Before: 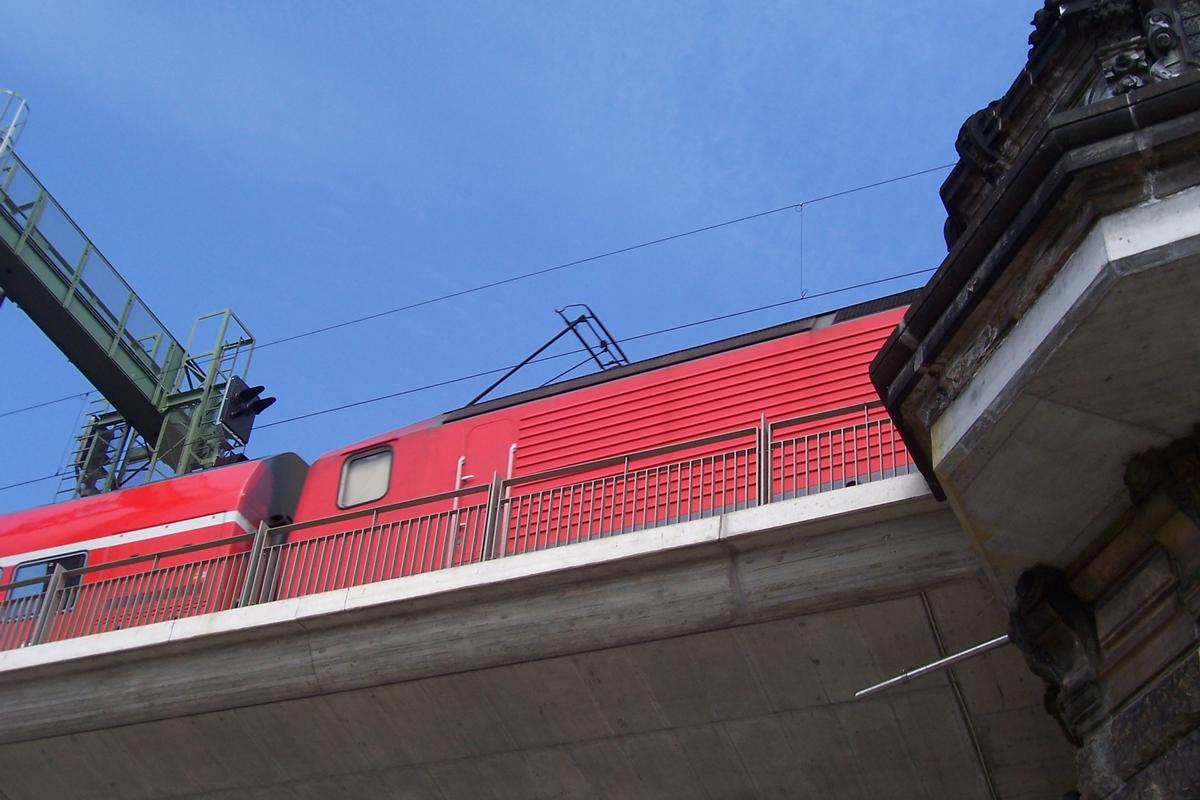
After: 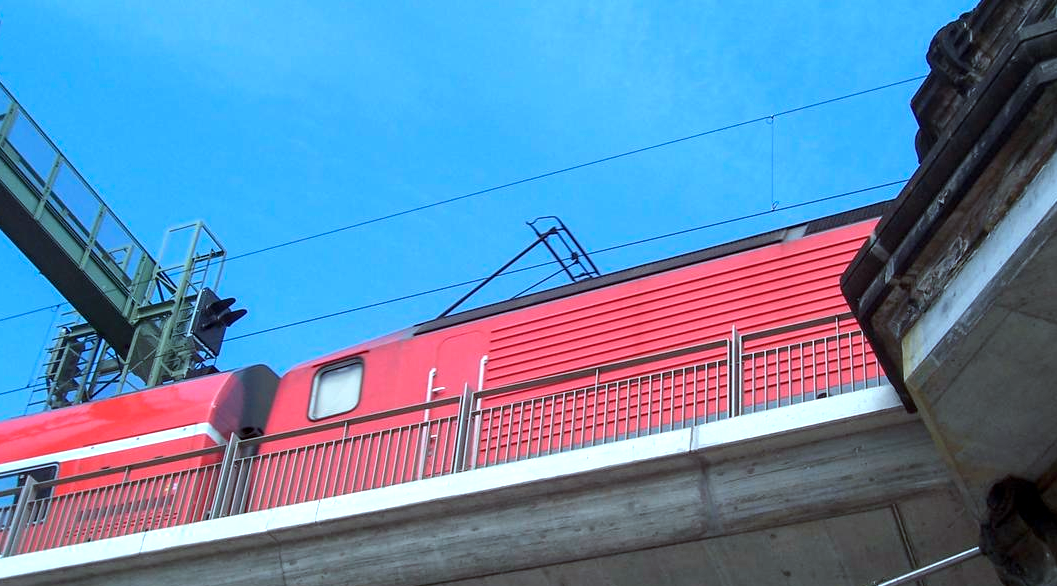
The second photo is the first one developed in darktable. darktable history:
crop and rotate: left 2.443%, top 11.057%, right 9.44%, bottom 15.683%
local contrast: on, module defaults
exposure: exposure 0.603 EV, compensate exposure bias true, compensate highlight preservation false
color correction: highlights a* -11.7, highlights b* -15.38
